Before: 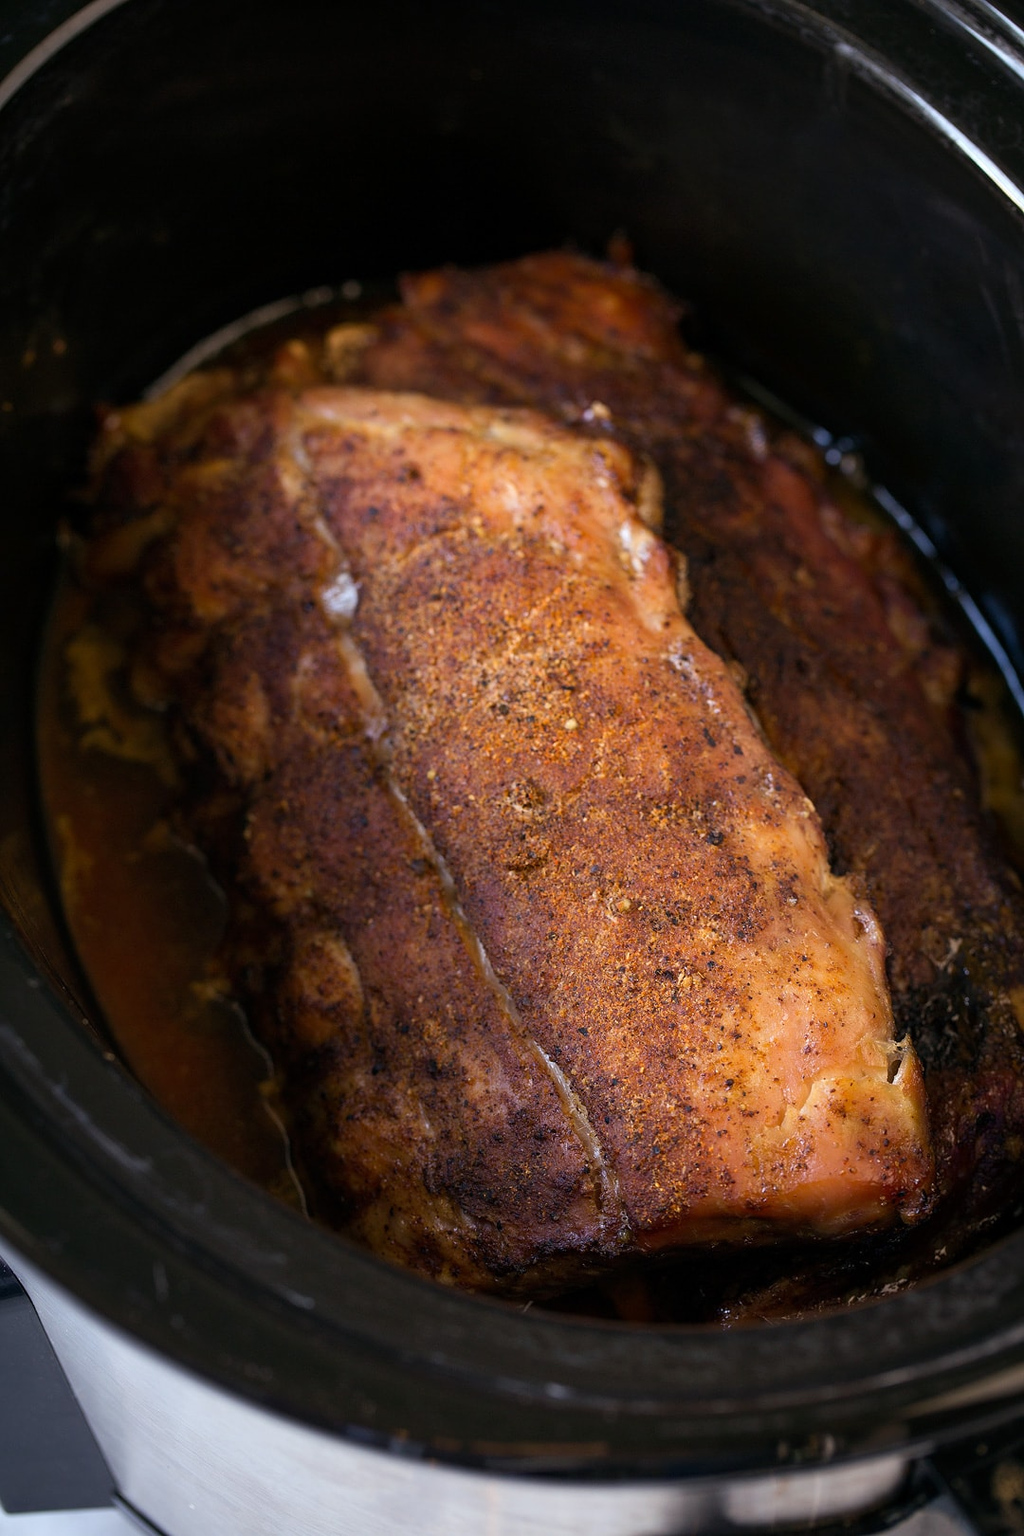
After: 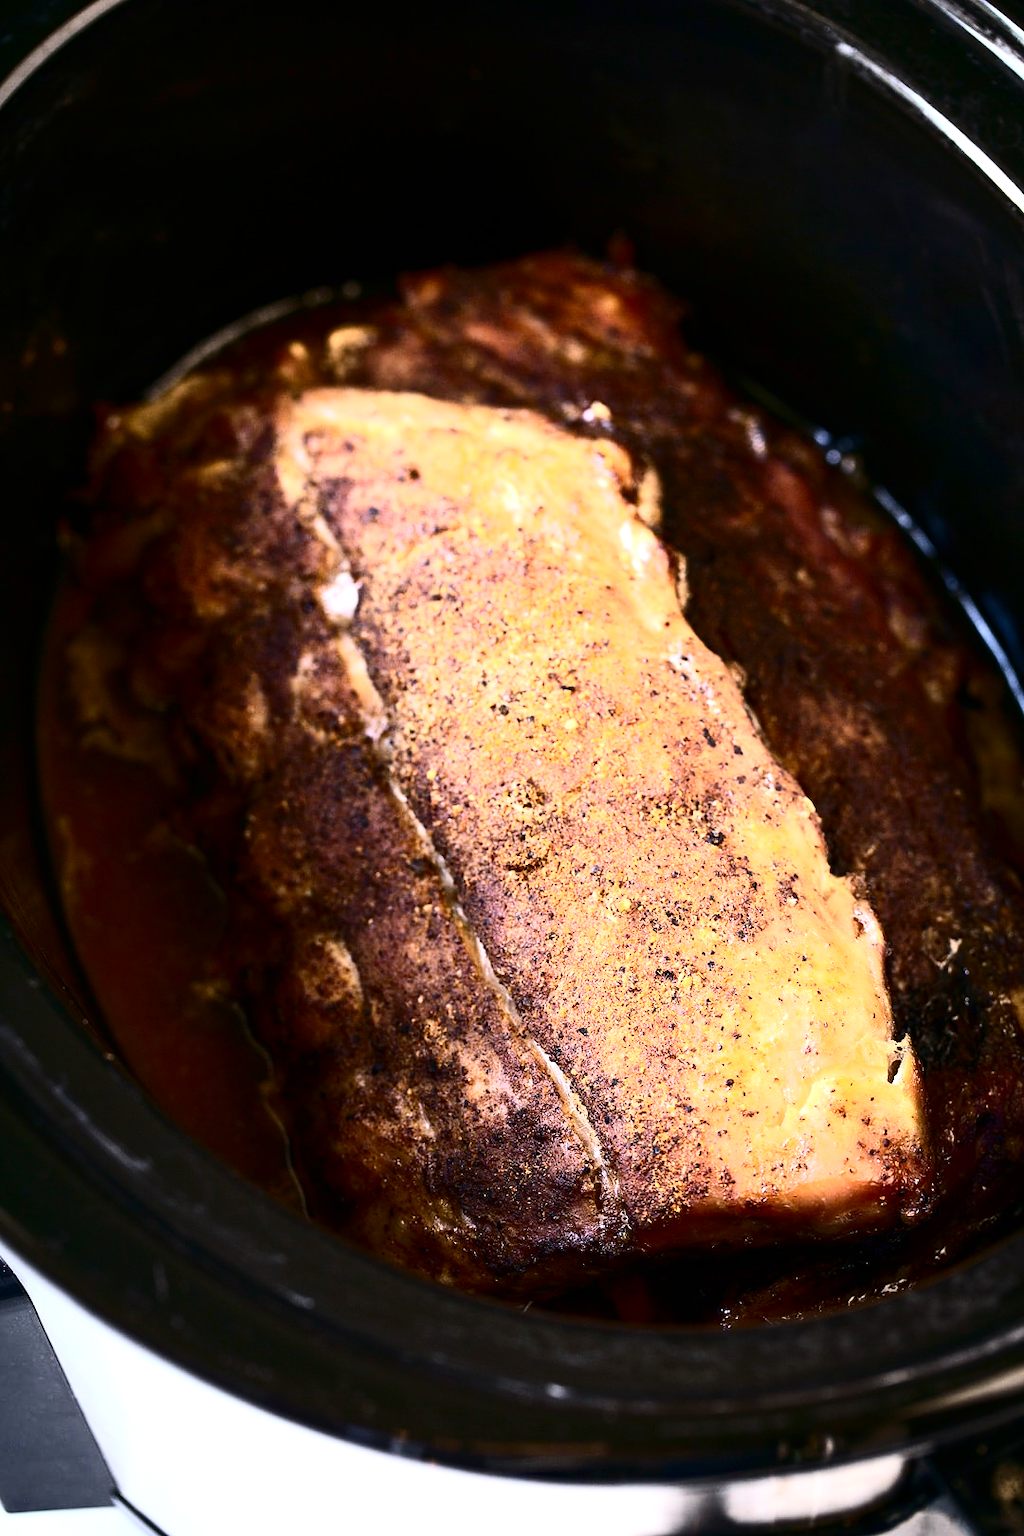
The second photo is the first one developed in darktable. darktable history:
contrast brightness saturation: contrast 0.495, saturation -0.094
exposure: black level correction 0, exposure 1.291 EV, compensate exposure bias true, compensate highlight preservation false
